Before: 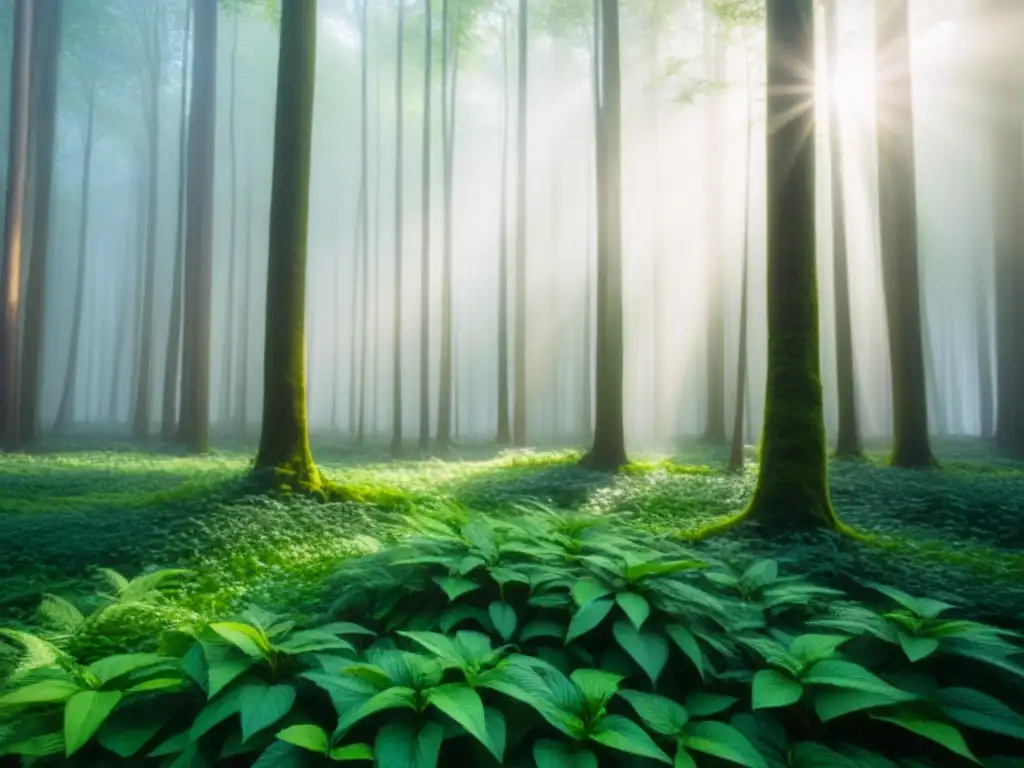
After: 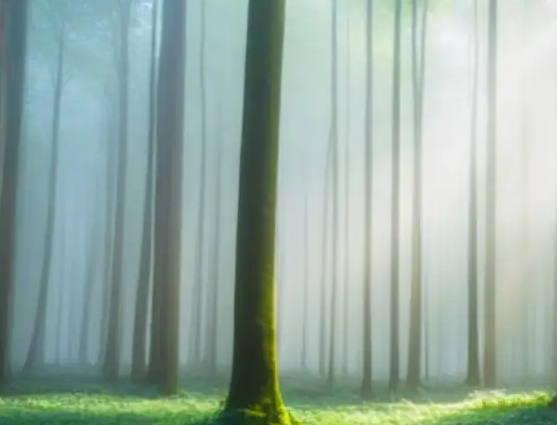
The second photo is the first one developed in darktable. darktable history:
crop and rotate: left 3.027%, top 7.579%, right 42.575%, bottom 37.024%
